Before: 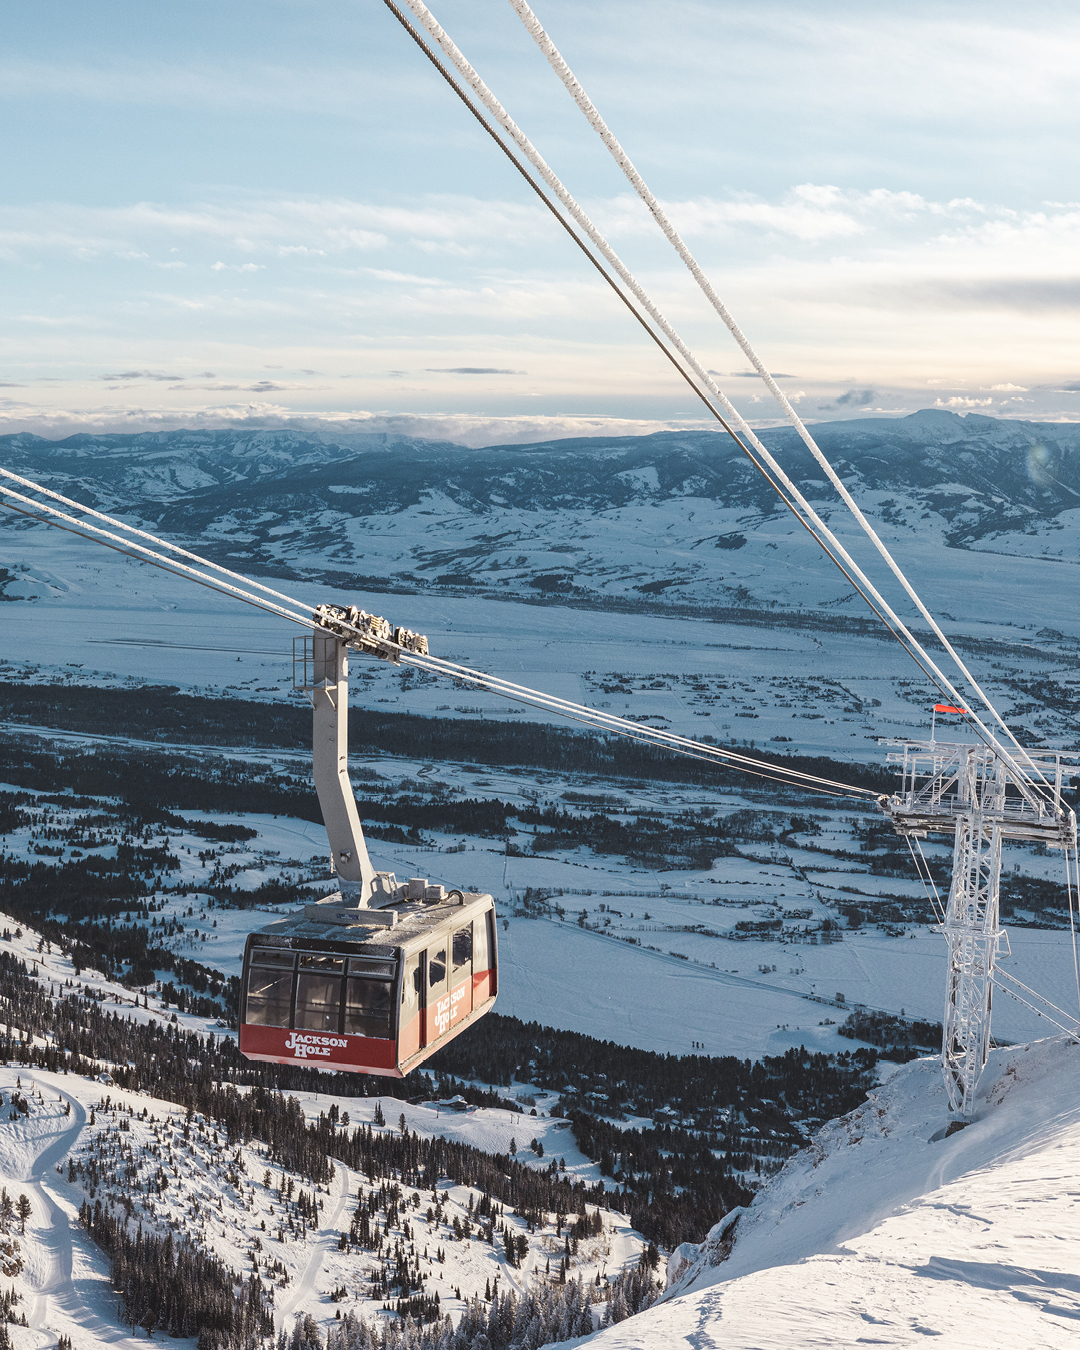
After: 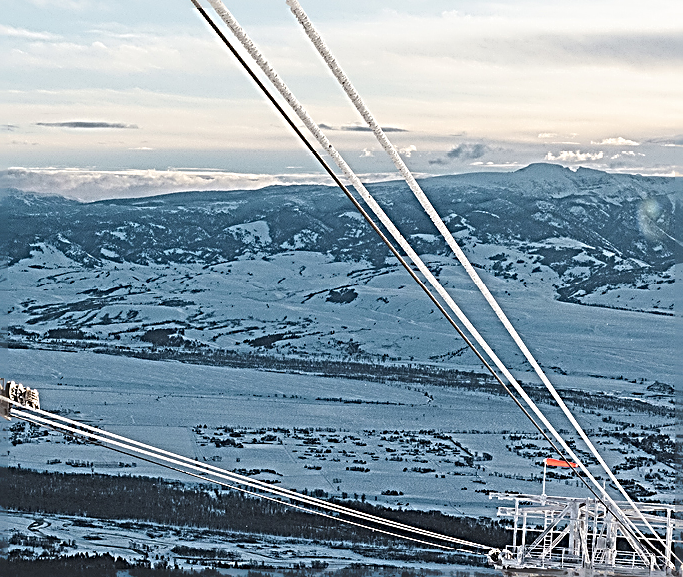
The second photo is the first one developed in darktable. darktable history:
crop: left 36.091%, top 18.23%, right 0.643%, bottom 38.98%
sharpen: radius 3.19, amount 1.729
